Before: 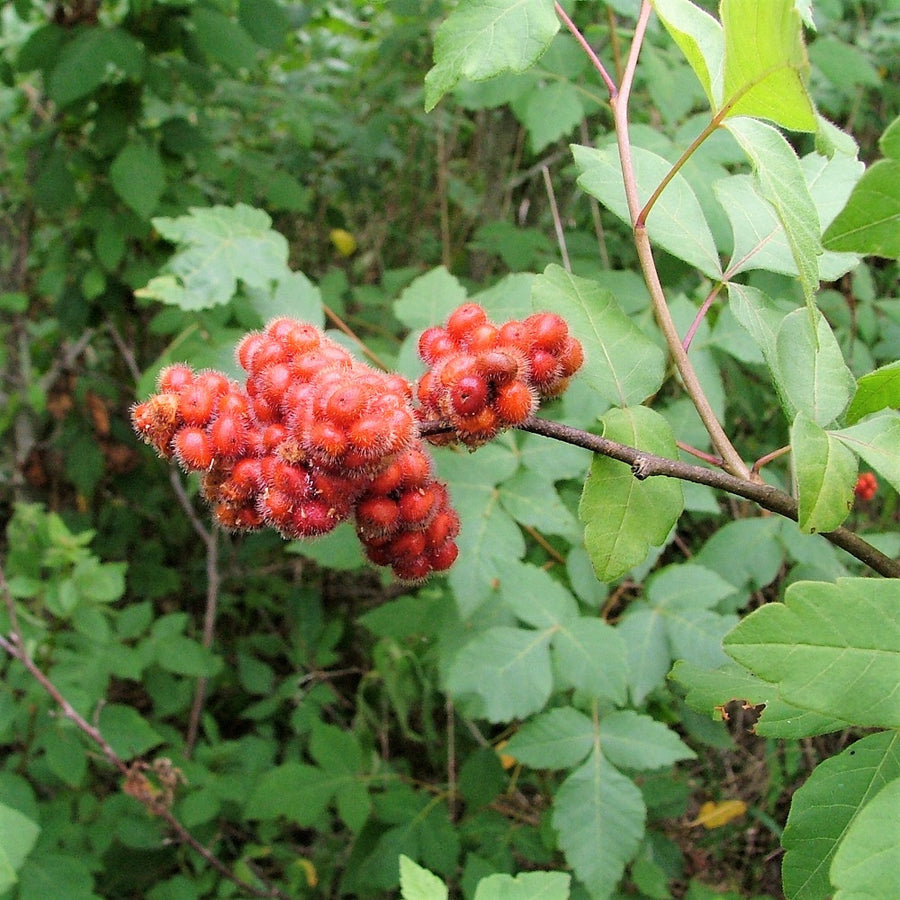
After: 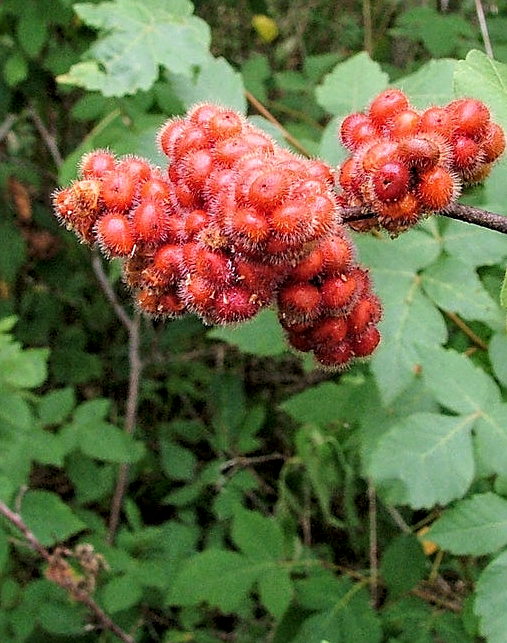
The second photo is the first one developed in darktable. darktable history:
crop: left 8.764%, top 23.837%, right 34.862%, bottom 4.697%
local contrast: on, module defaults
sharpen: amount 0.489
